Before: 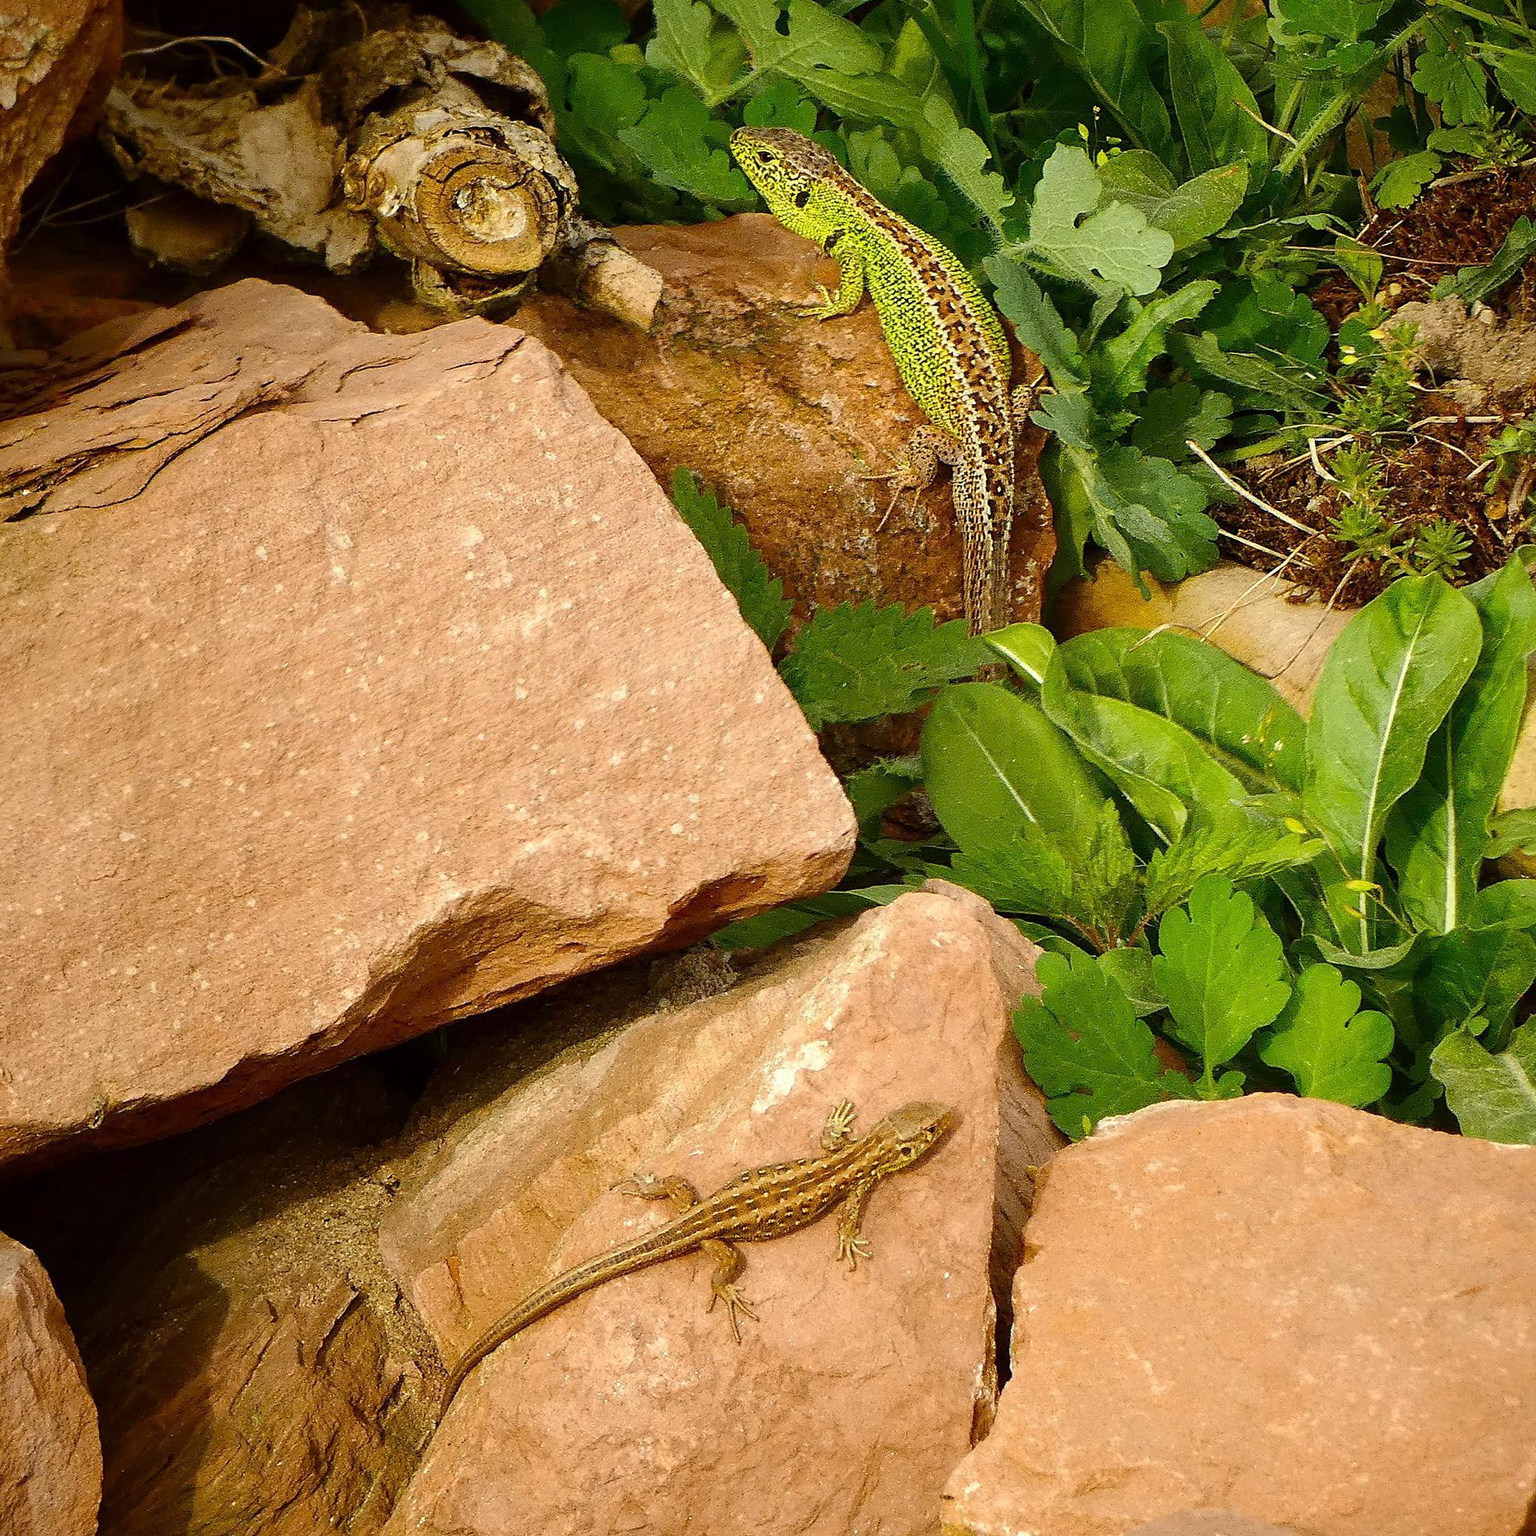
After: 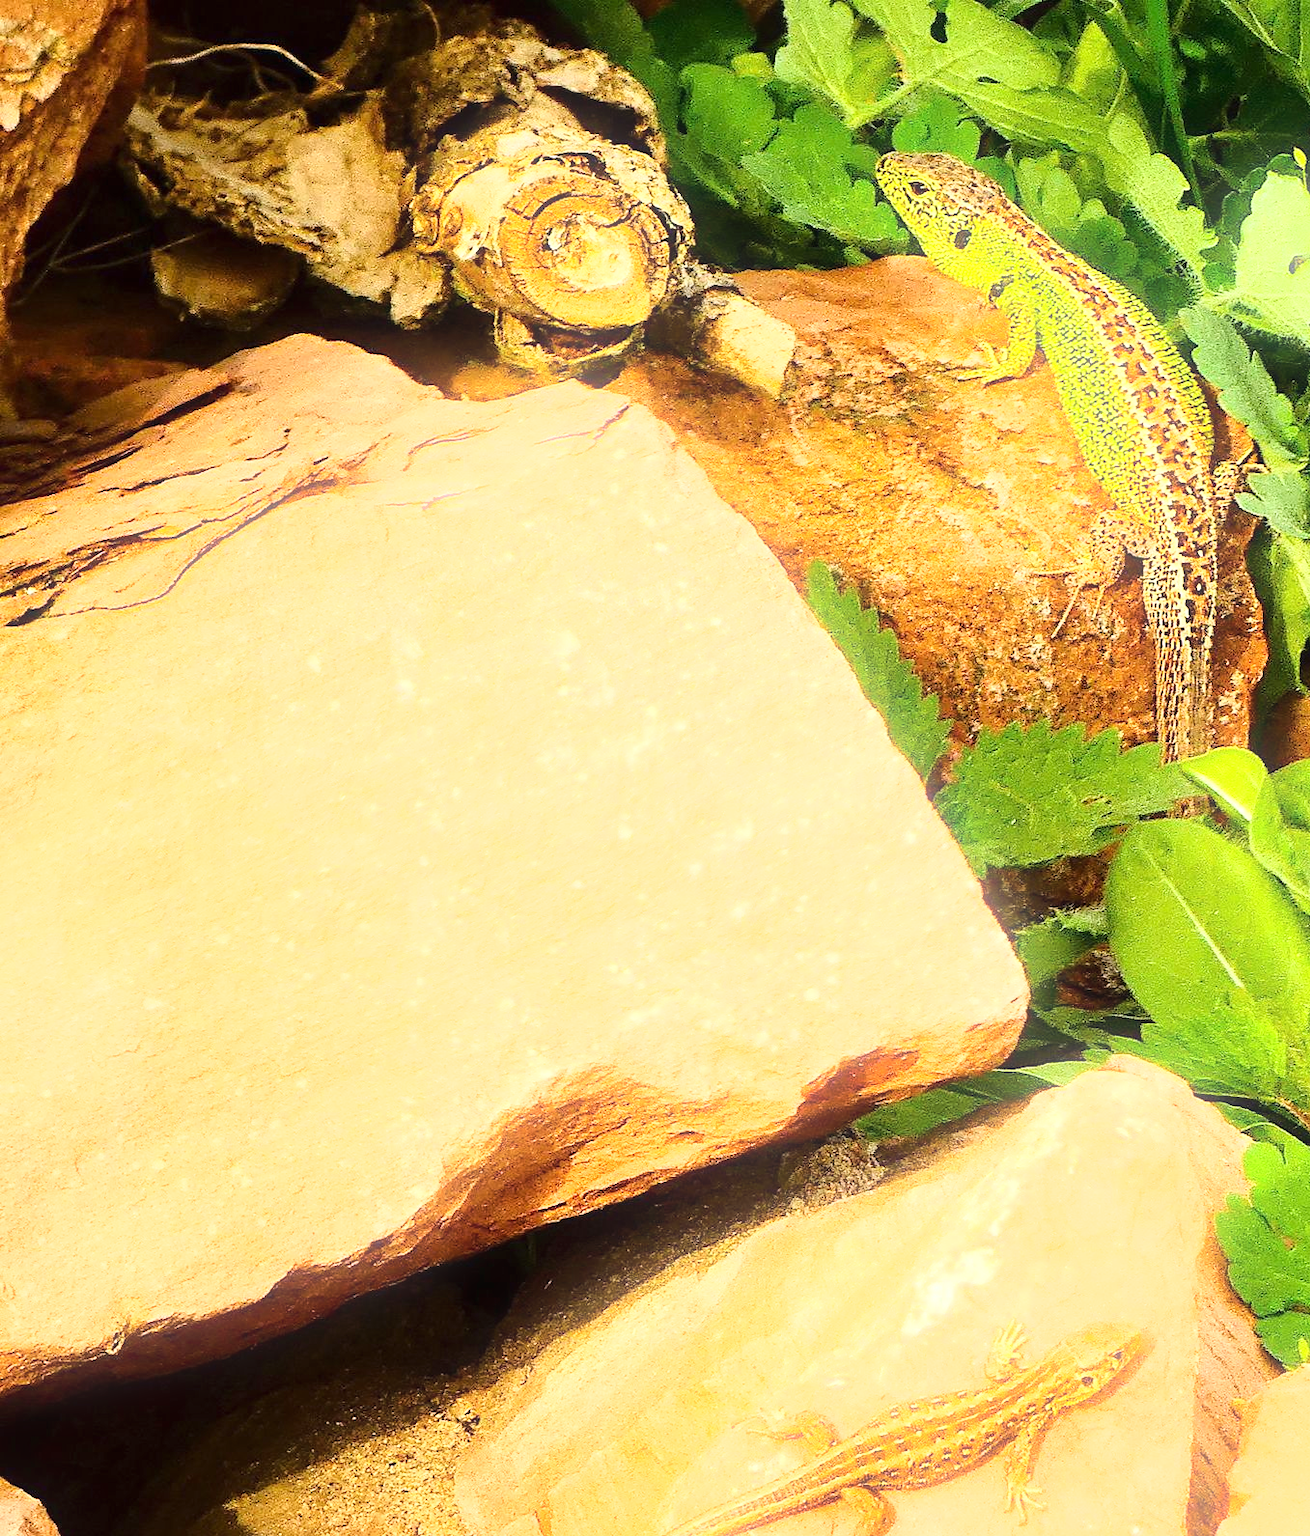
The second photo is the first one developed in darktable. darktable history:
base curve: curves: ch0 [(0, 0) (0.032, 0.037) (0.105, 0.228) (0.435, 0.76) (0.856, 0.983) (1, 1)]
exposure: black level correction 0, exposure 0.7 EV, compensate highlight preservation false
bloom: size 9%, threshold 100%, strength 7%
crop: right 28.885%, bottom 16.626%
